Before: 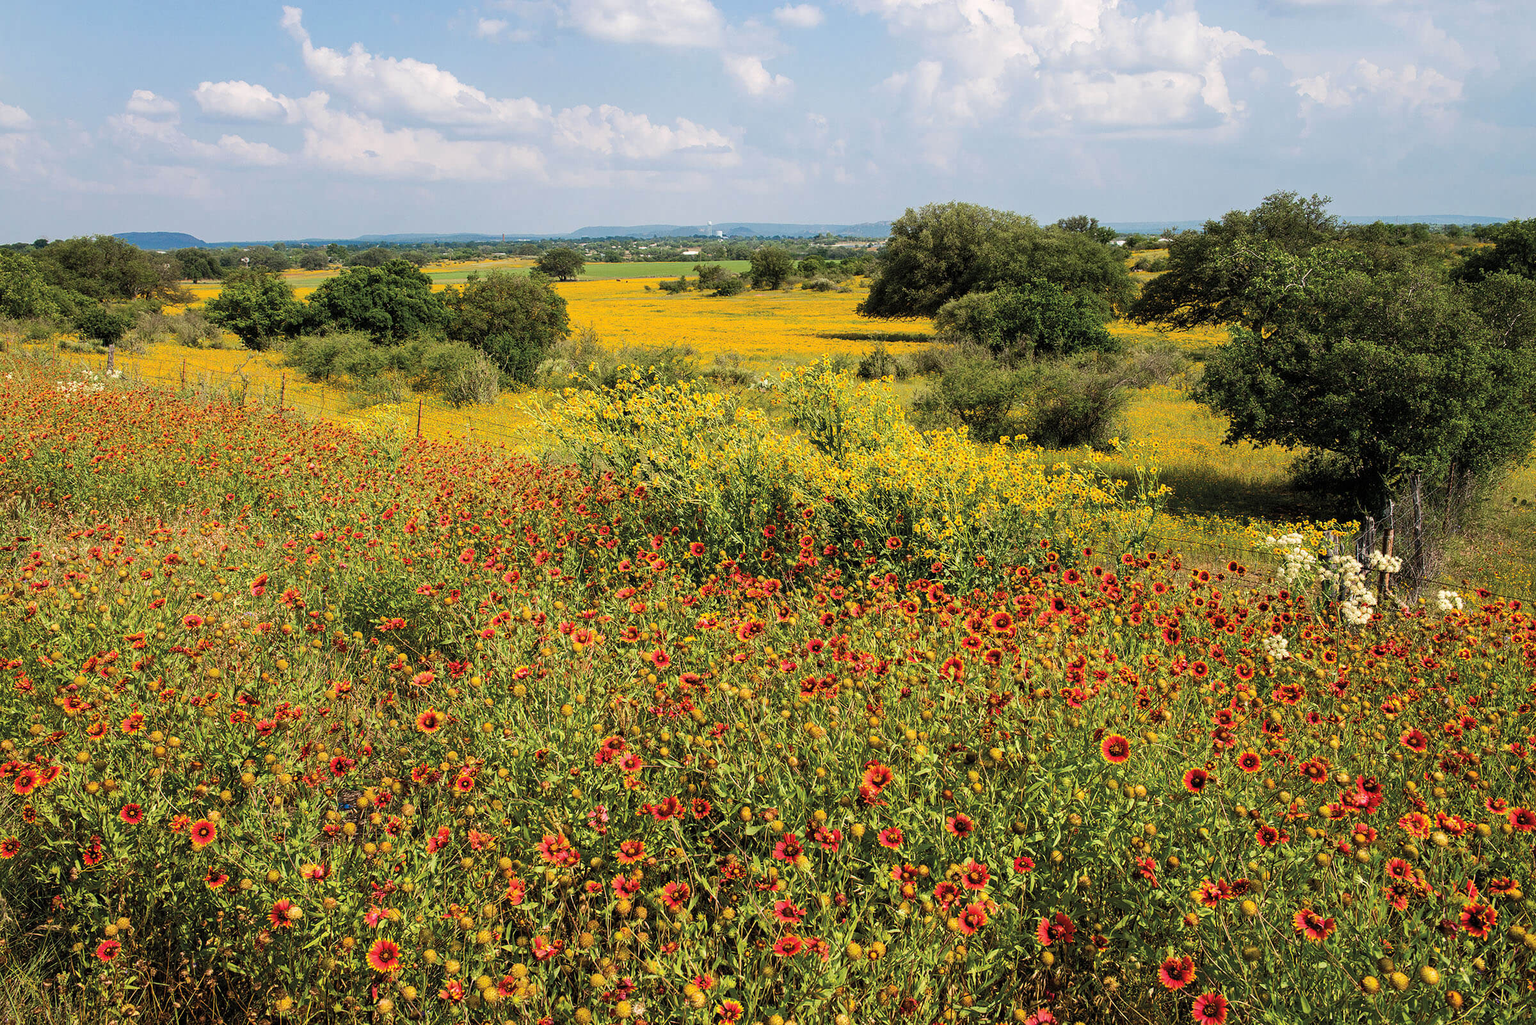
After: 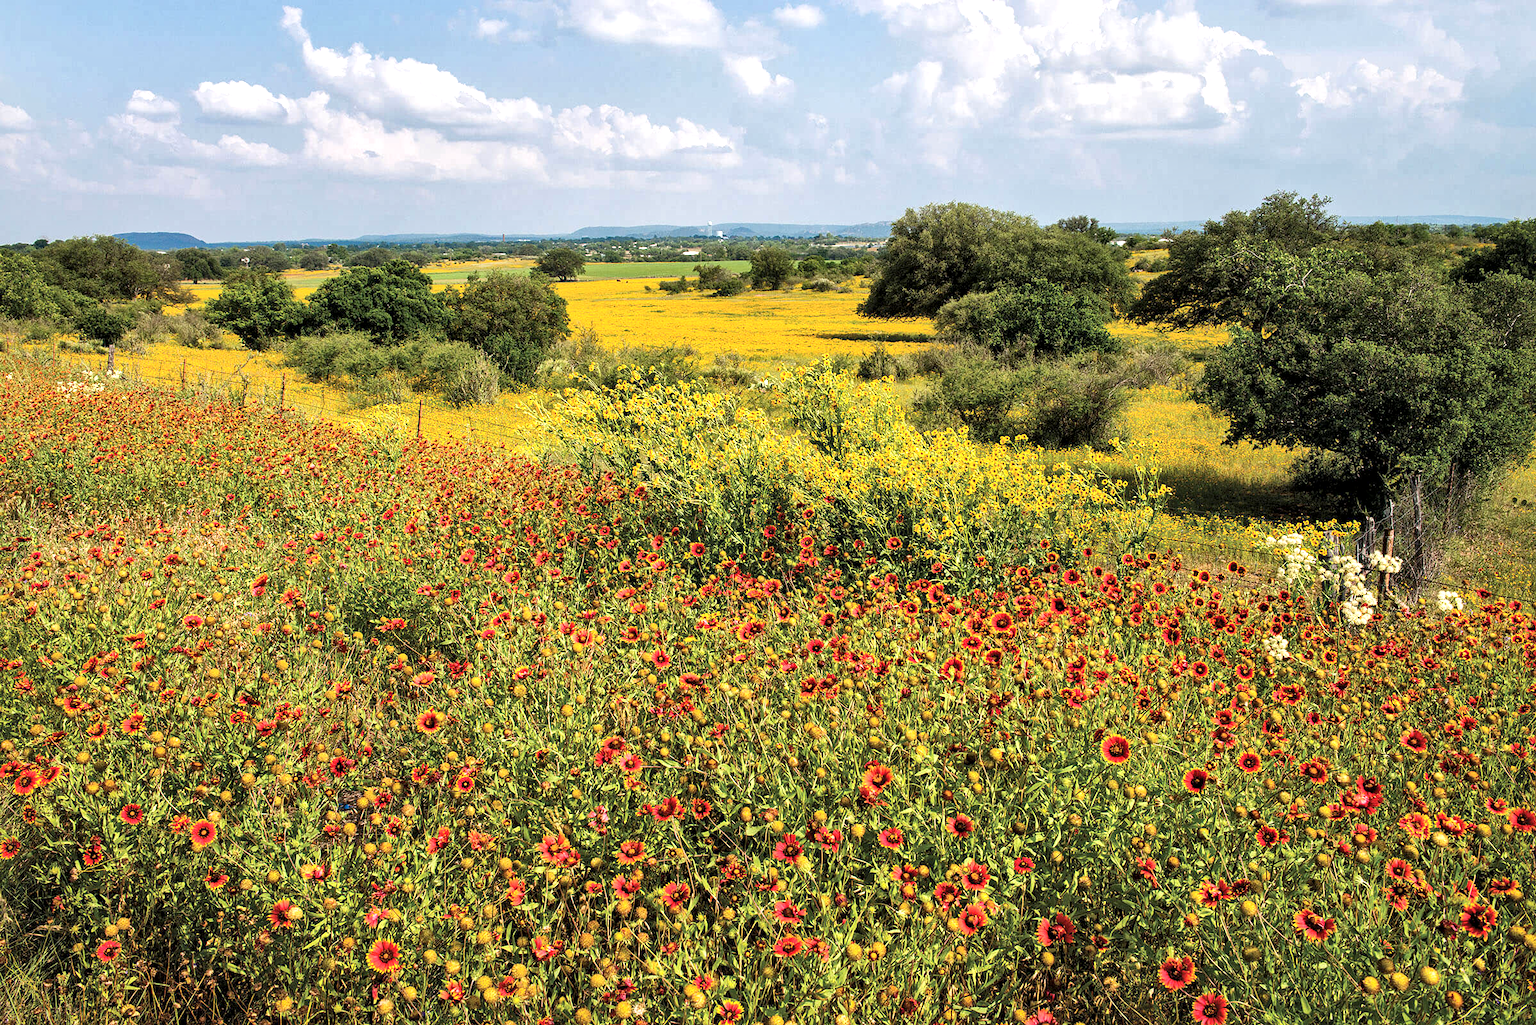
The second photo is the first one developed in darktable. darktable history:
local contrast: mode bilateral grid, contrast 20, coarseness 50, detail 159%, midtone range 0.2
exposure: exposure 0.356 EV, compensate highlight preservation false
